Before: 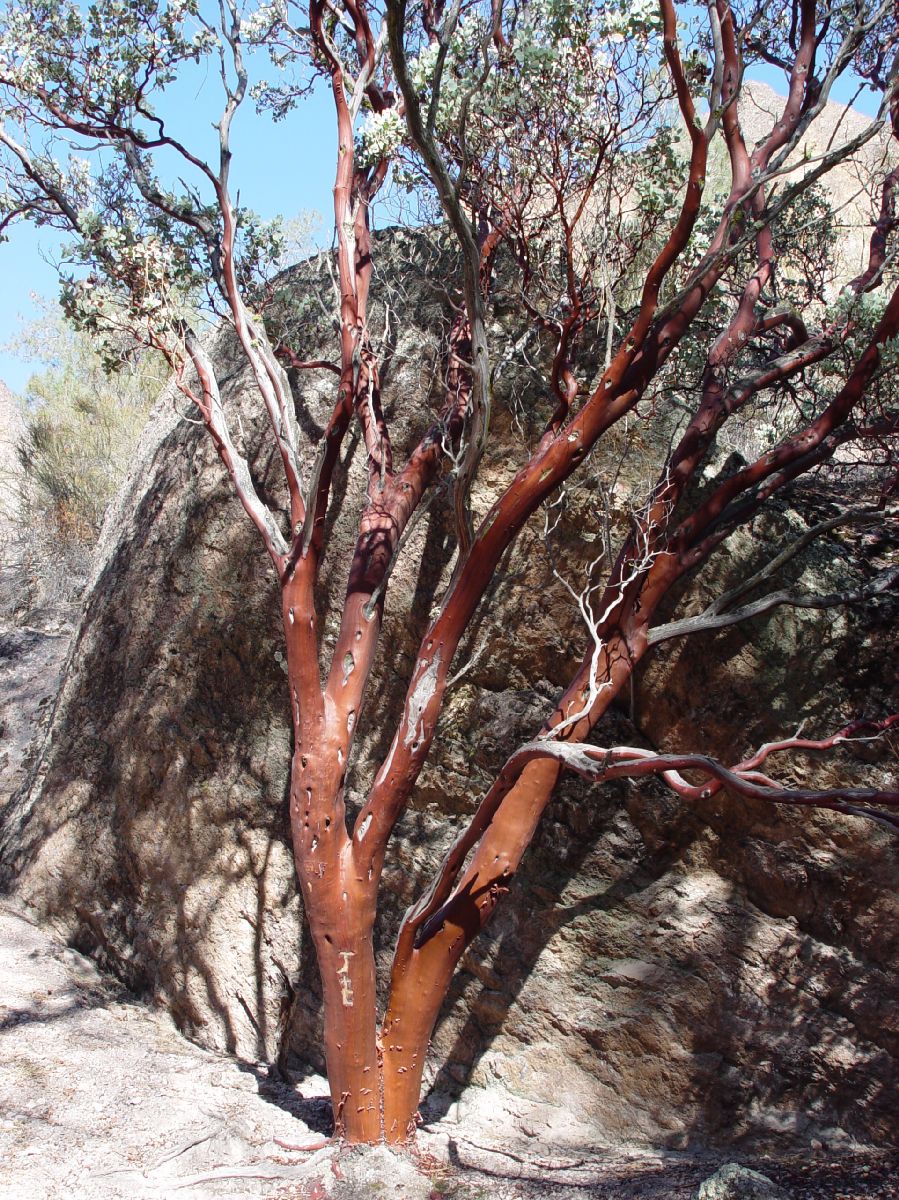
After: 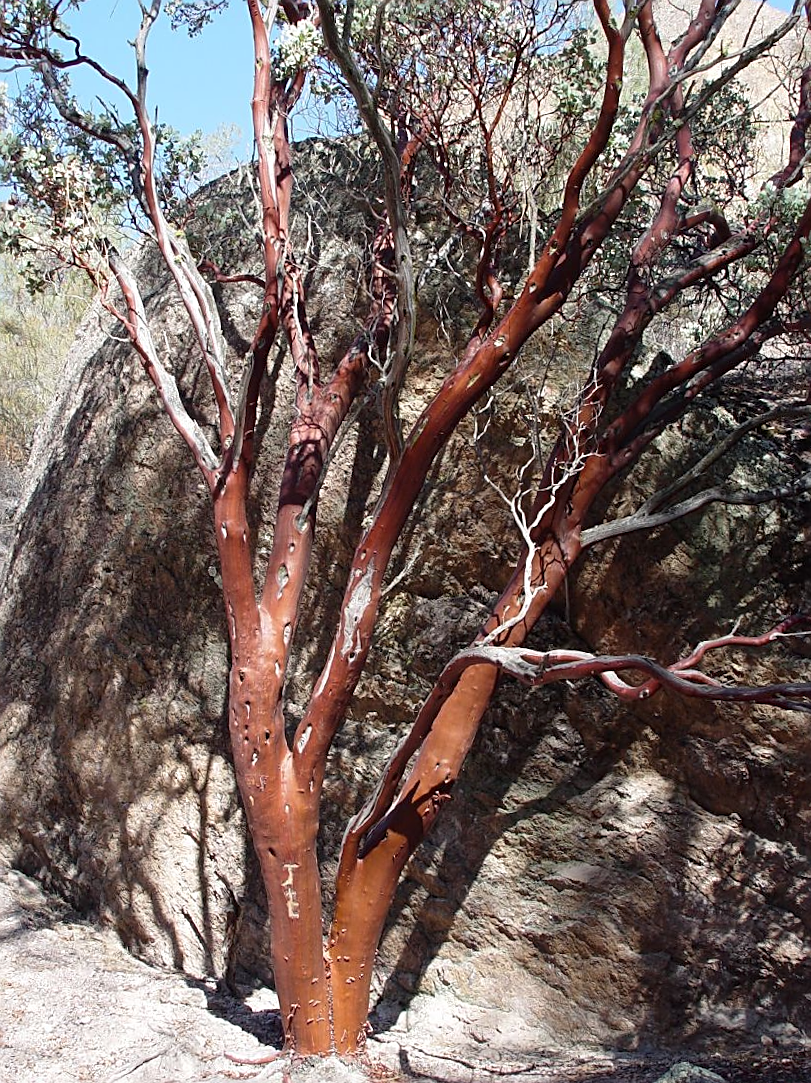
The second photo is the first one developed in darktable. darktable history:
sharpen: on, module defaults
crop and rotate: angle 1.96°, left 5.673%, top 5.673%
